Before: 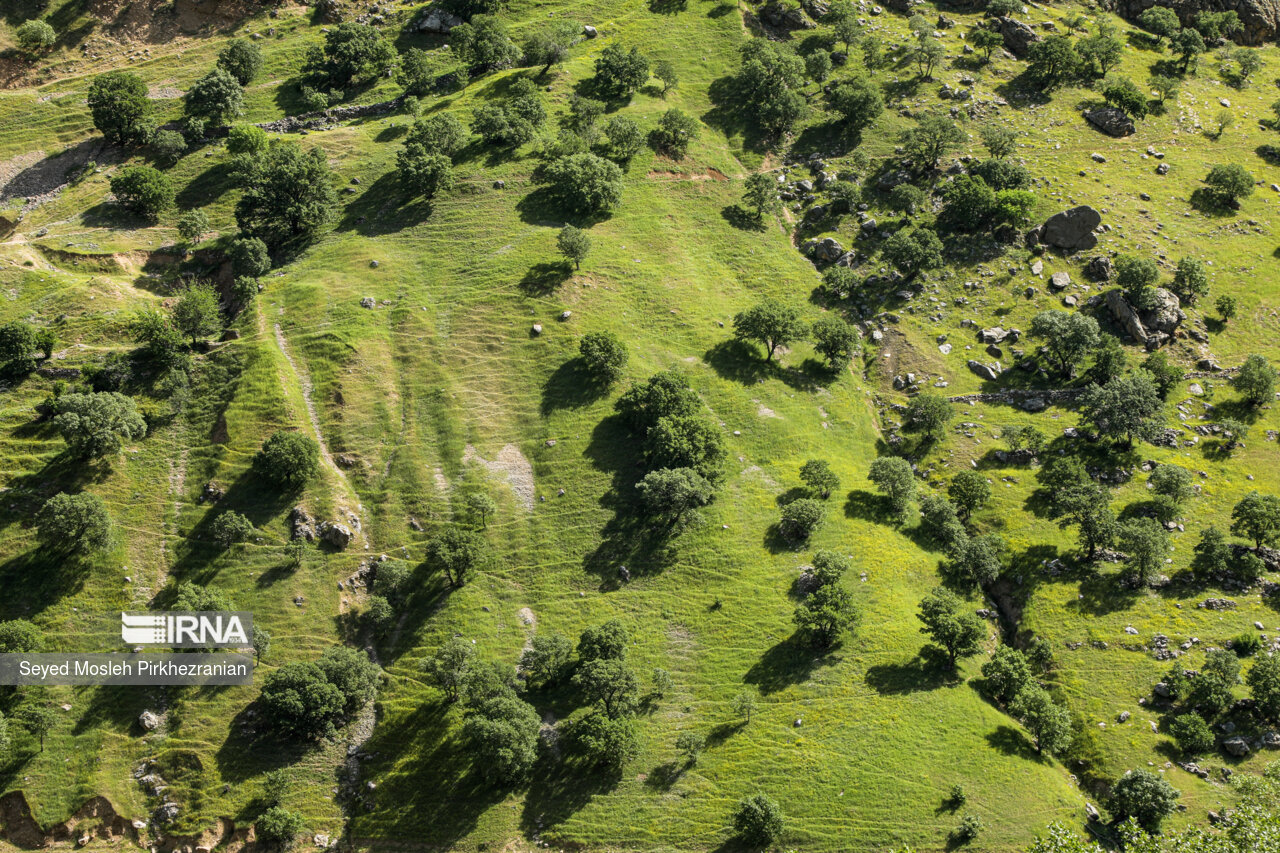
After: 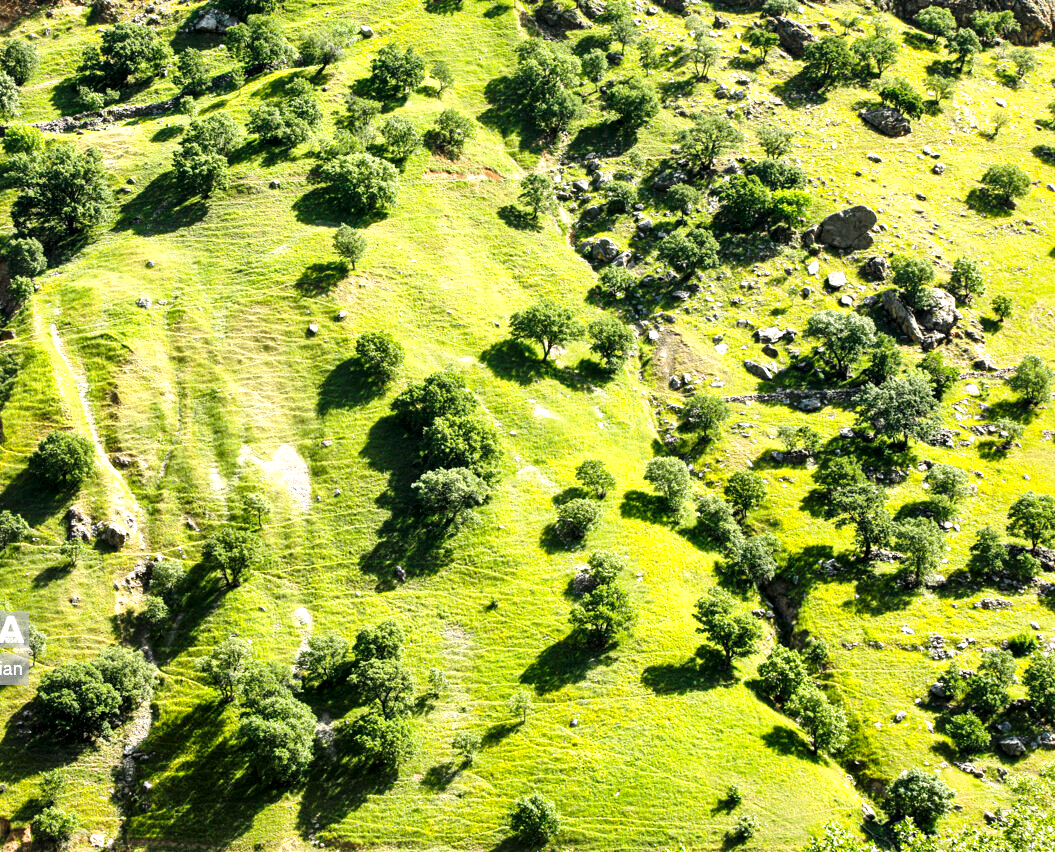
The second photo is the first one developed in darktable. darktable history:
exposure: black level correction 0.001, exposure 0.5 EV, compensate exposure bias true, compensate highlight preservation false
crop: left 17.518%, bottom 0.028%
base curve: curves: ch0 [(0, 0) (0.028, 0.03) (0.121, 0.232) (0.46, 0.748) (0.859, 0.968) (1, 1)], preserve colors none
local contrast: mode bilateral grid, contrast 26, coarseness 61, detail 151%, midtone range 0.2
